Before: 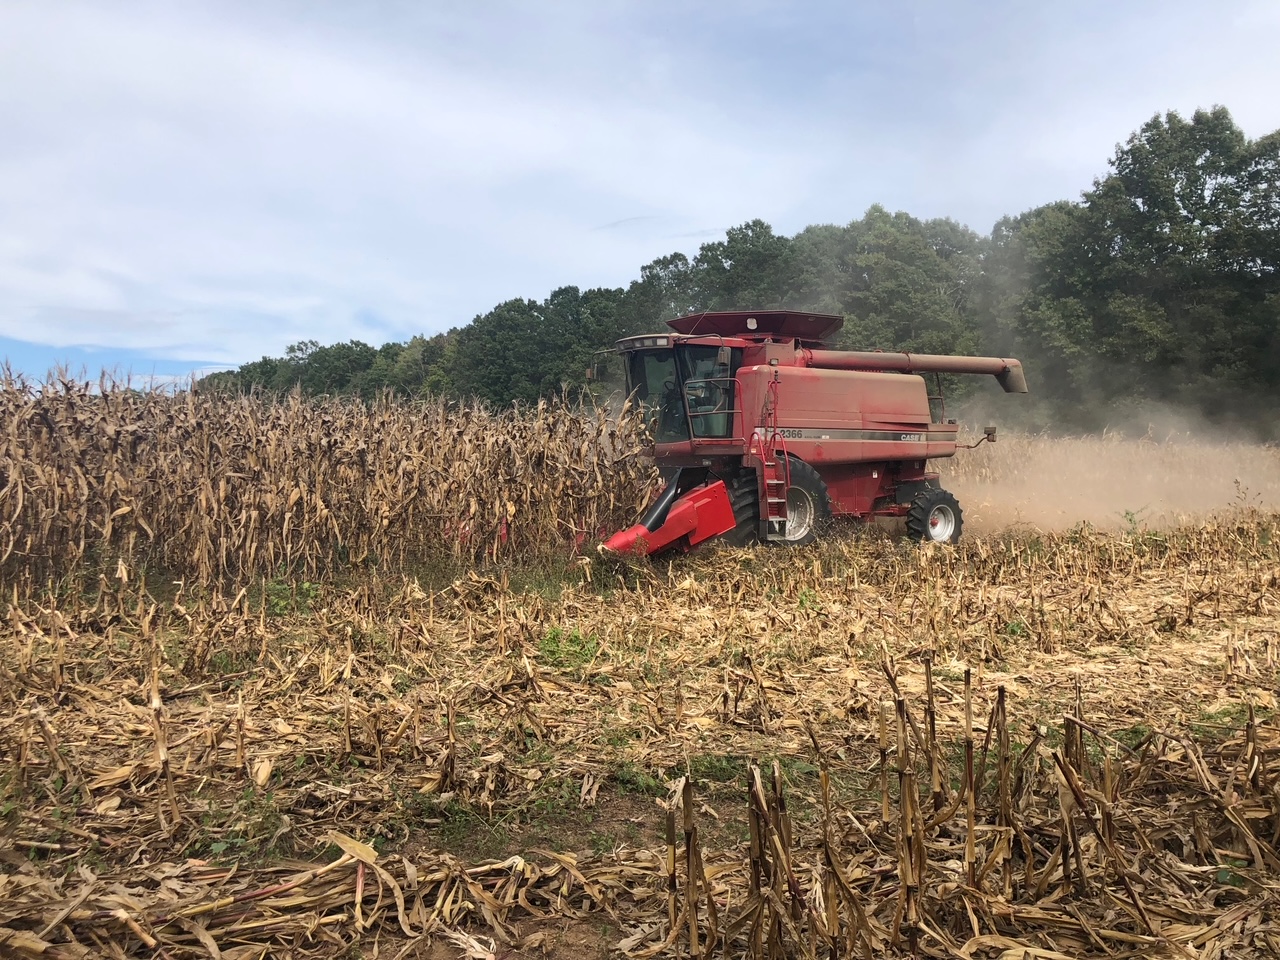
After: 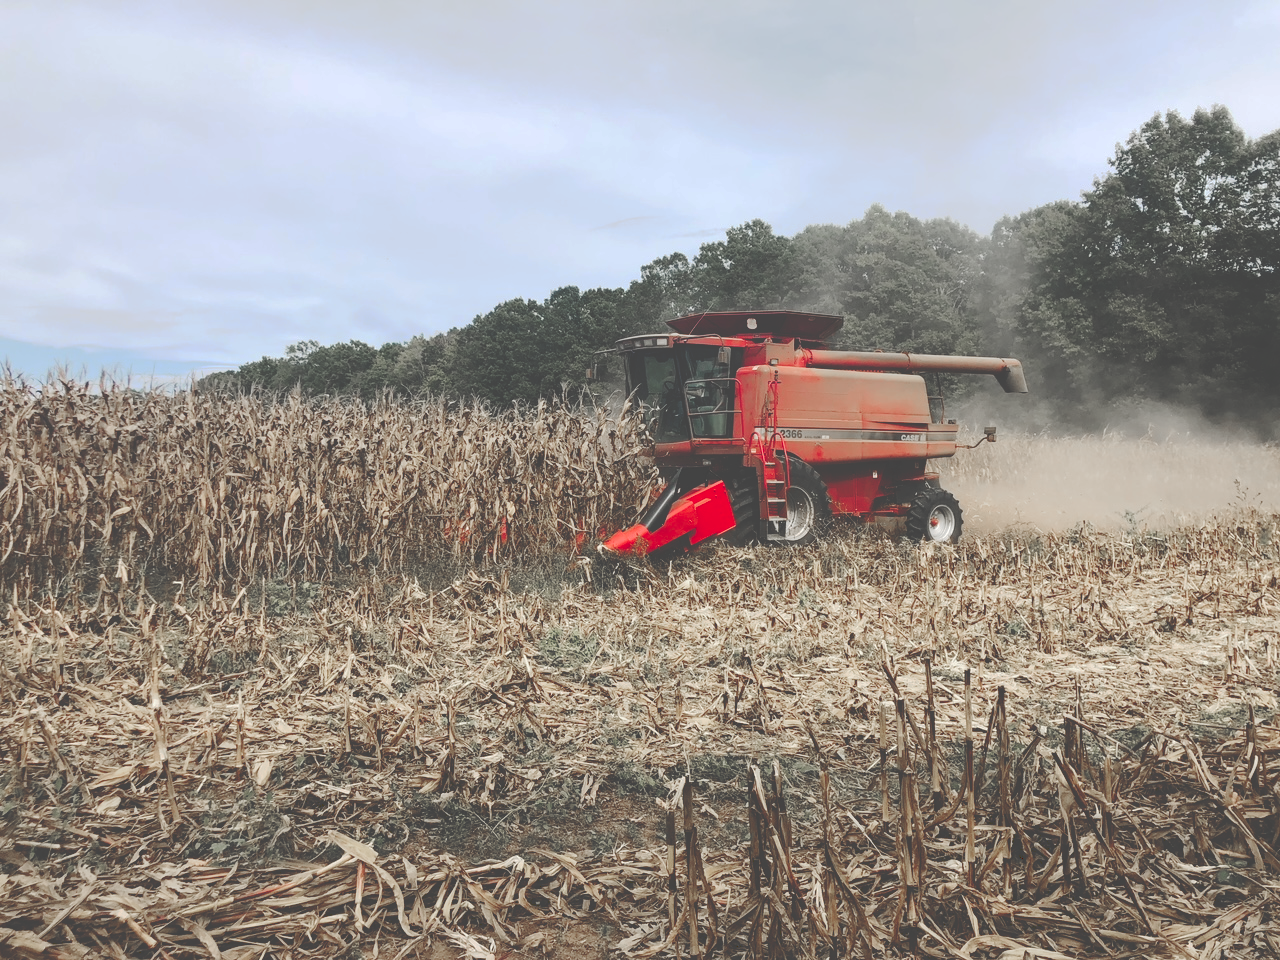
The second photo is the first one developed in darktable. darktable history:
tone curve: curves: ch0 [(0, 0) (0.003, 0.272) (0.011, 0.275) (0.025, 0.275) (0.044, 0.278) (0.069, 0.282) (0.1, 0.284) (0.136, 0.287) (0.177, 0.294) (0.224, 0.314) (0.277, 0.347) (0.335, 0.403) (0.399, 0.473) (0.468, 0.552) (0.543, 0.622) (0.623, 0.69) (0.709, 0.756) (0.801, 0.818) (0.898, 0.865) (1, 1)], preserve colors none
color zones: curves: ch1 [(0, 0.708) (0.088, 0.648) (0.245, 0.187) (0.429, 0.326) (0.571, 0.498) (0.714, 0.5) (0.857, 0.5) (1, 0.708)]
rgb curve: curves: ch2 [(0, 0) (0.567, 0.512) (1, 1)], mode RGB, independent channels
